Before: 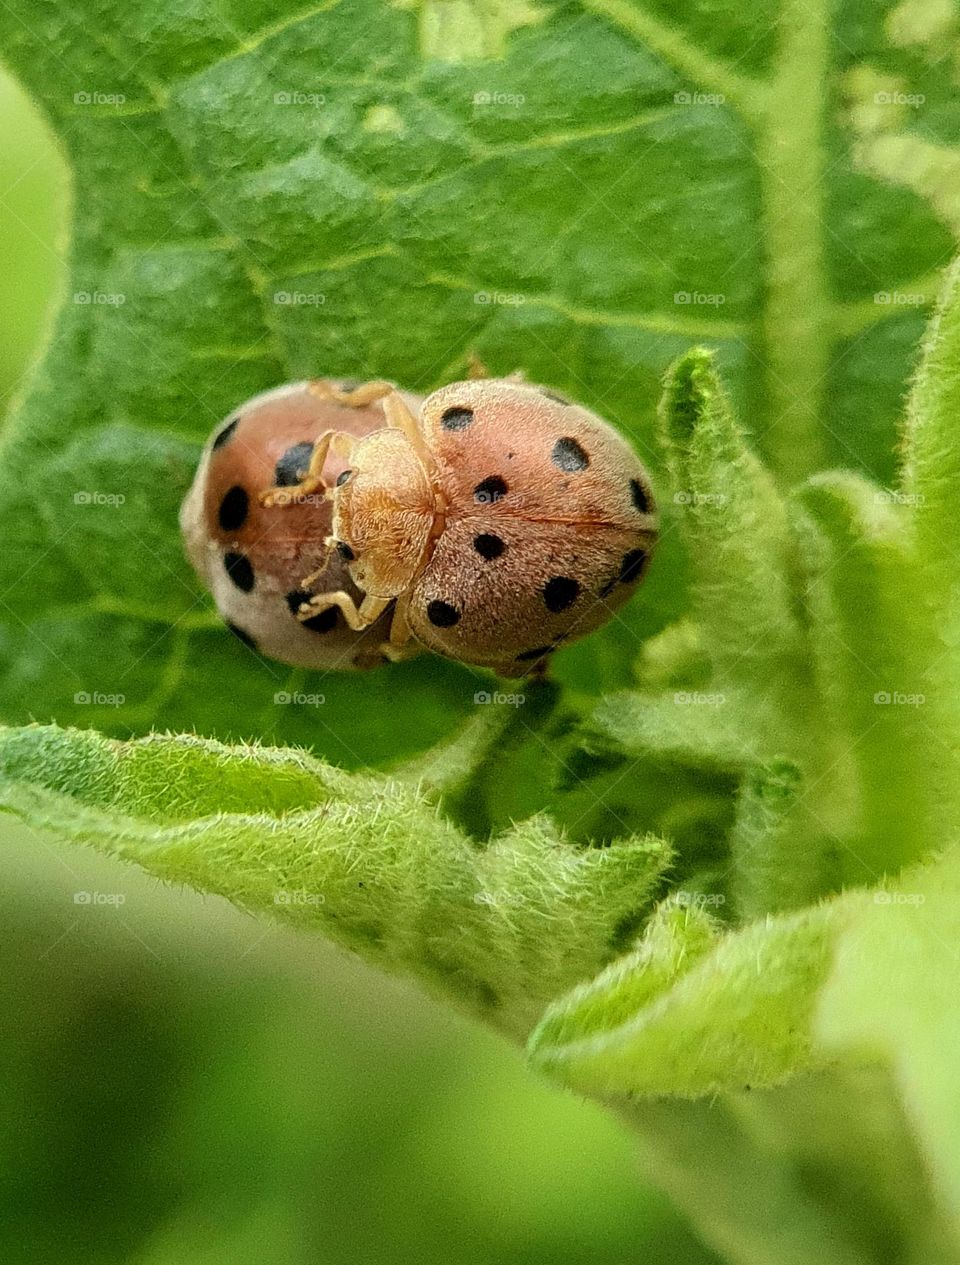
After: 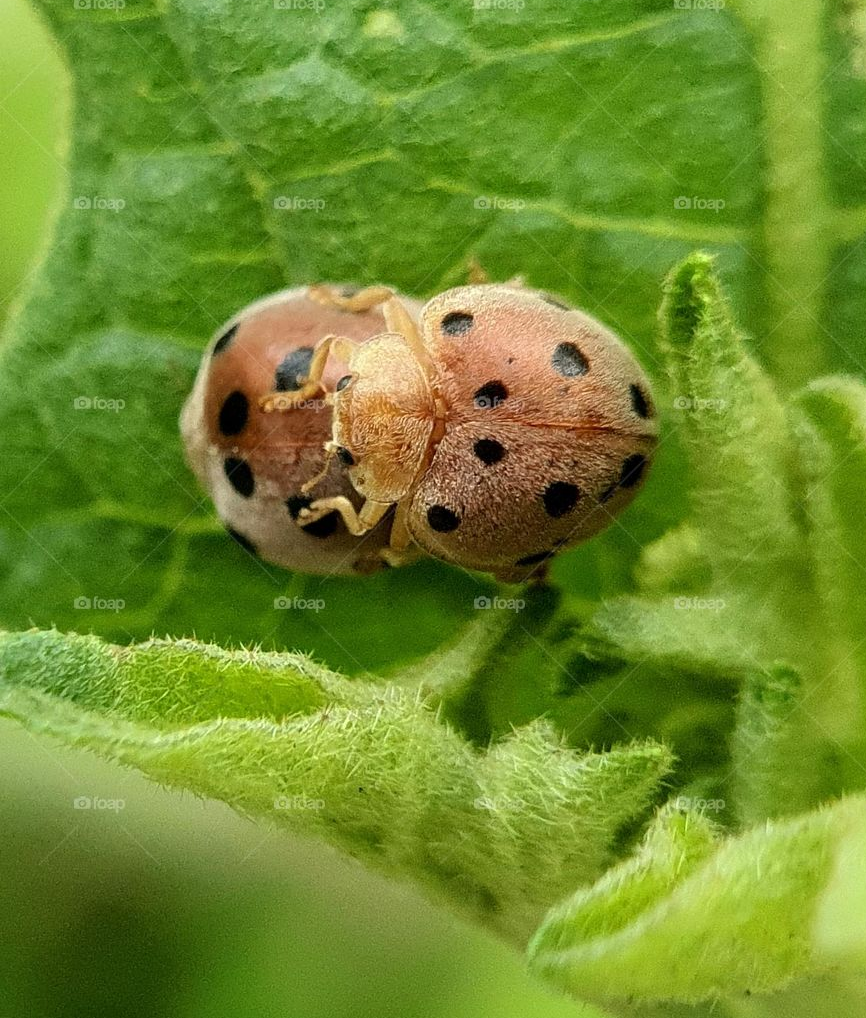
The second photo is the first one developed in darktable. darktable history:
crop: top 7.511%, right 9.782%, bottom 11.998%
